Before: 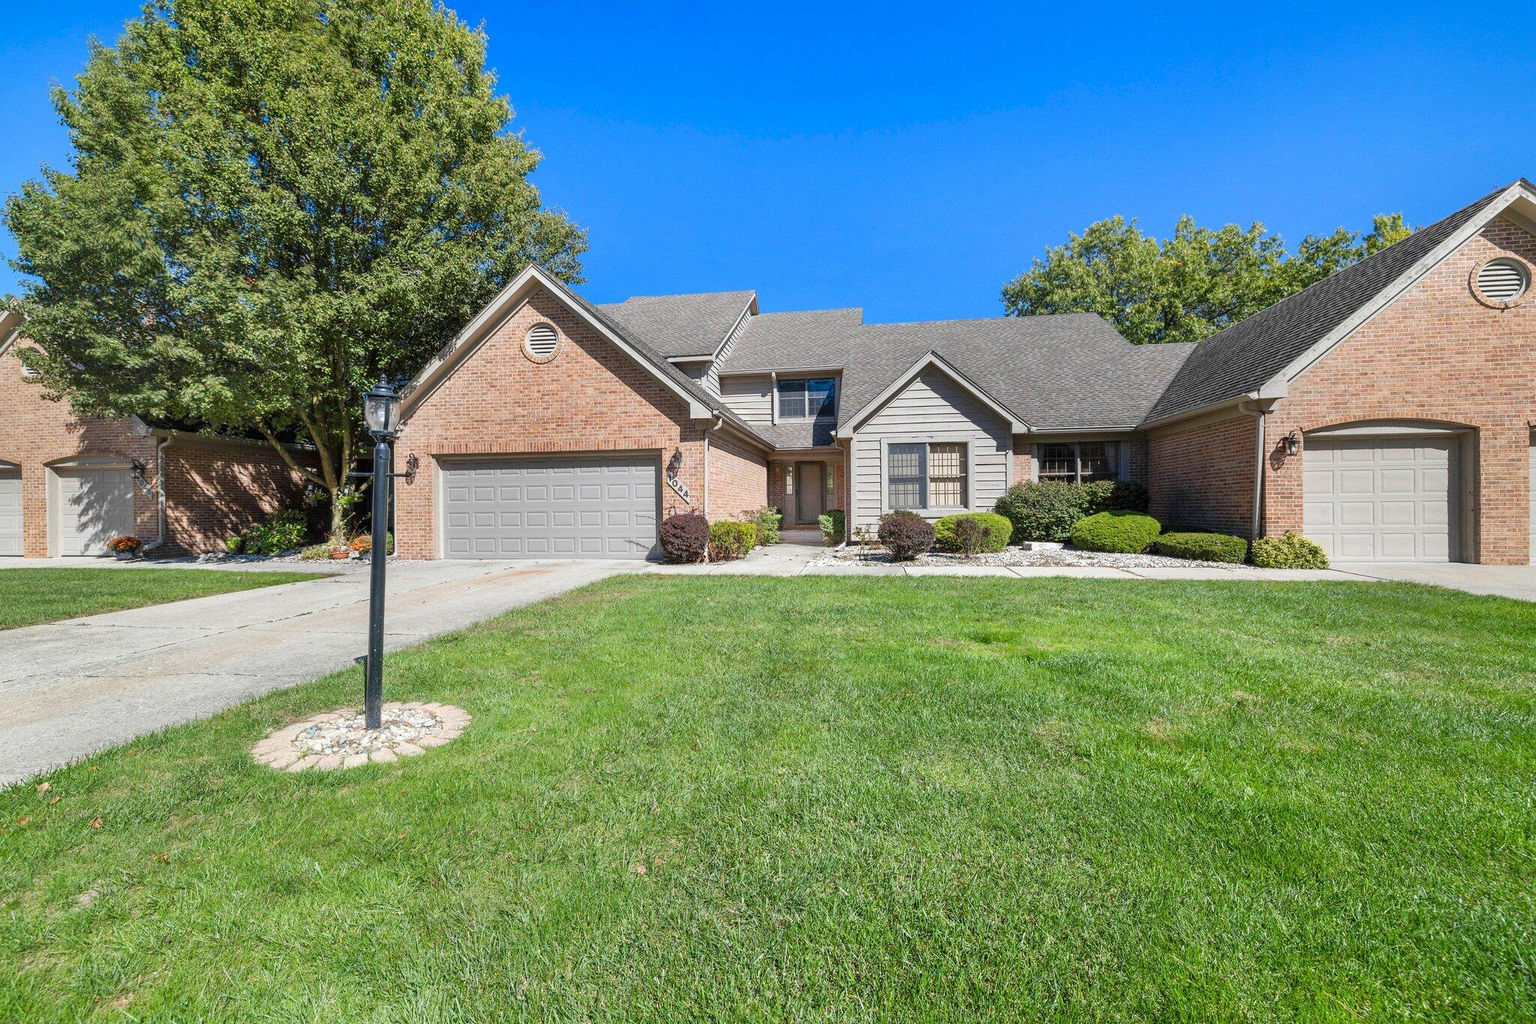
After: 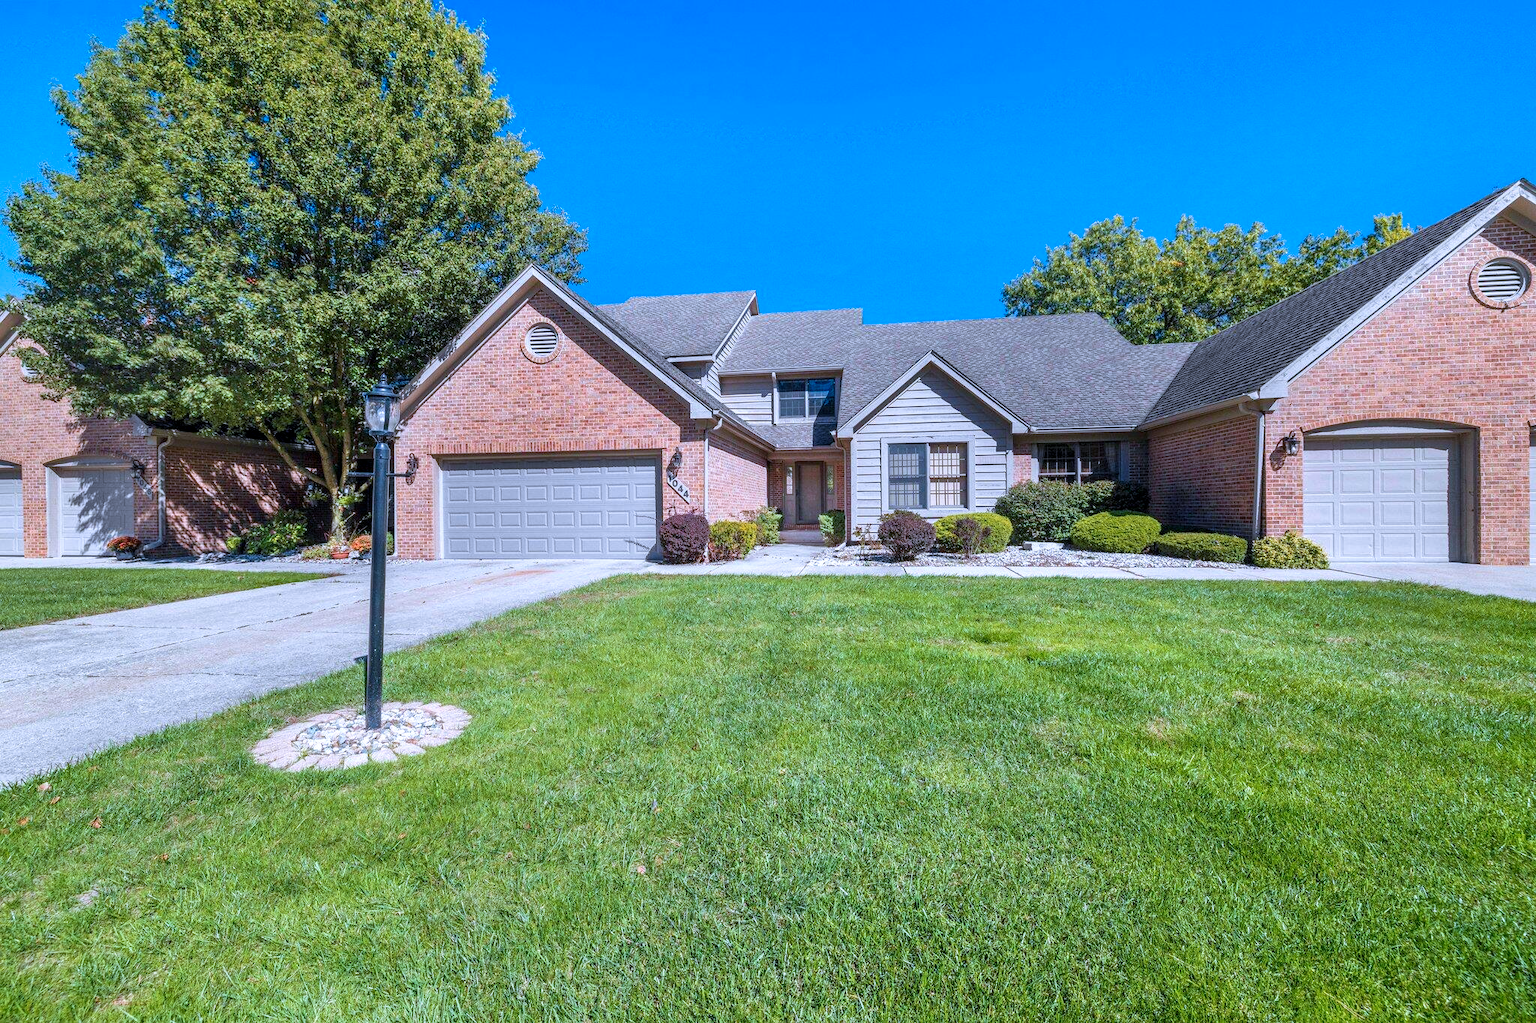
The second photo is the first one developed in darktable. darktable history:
color calibration: illuminant as shot in camera, x 0.377, y 0.393, temperature 4188.88 K
color zones: curves: ch1 [(0.235, 0.558) (0.75, 0.5)]; ch2 [(0.25, 0.462) (0.749, 0.457)]
velvia: on, module defaults
local contrast: on, module defaults
